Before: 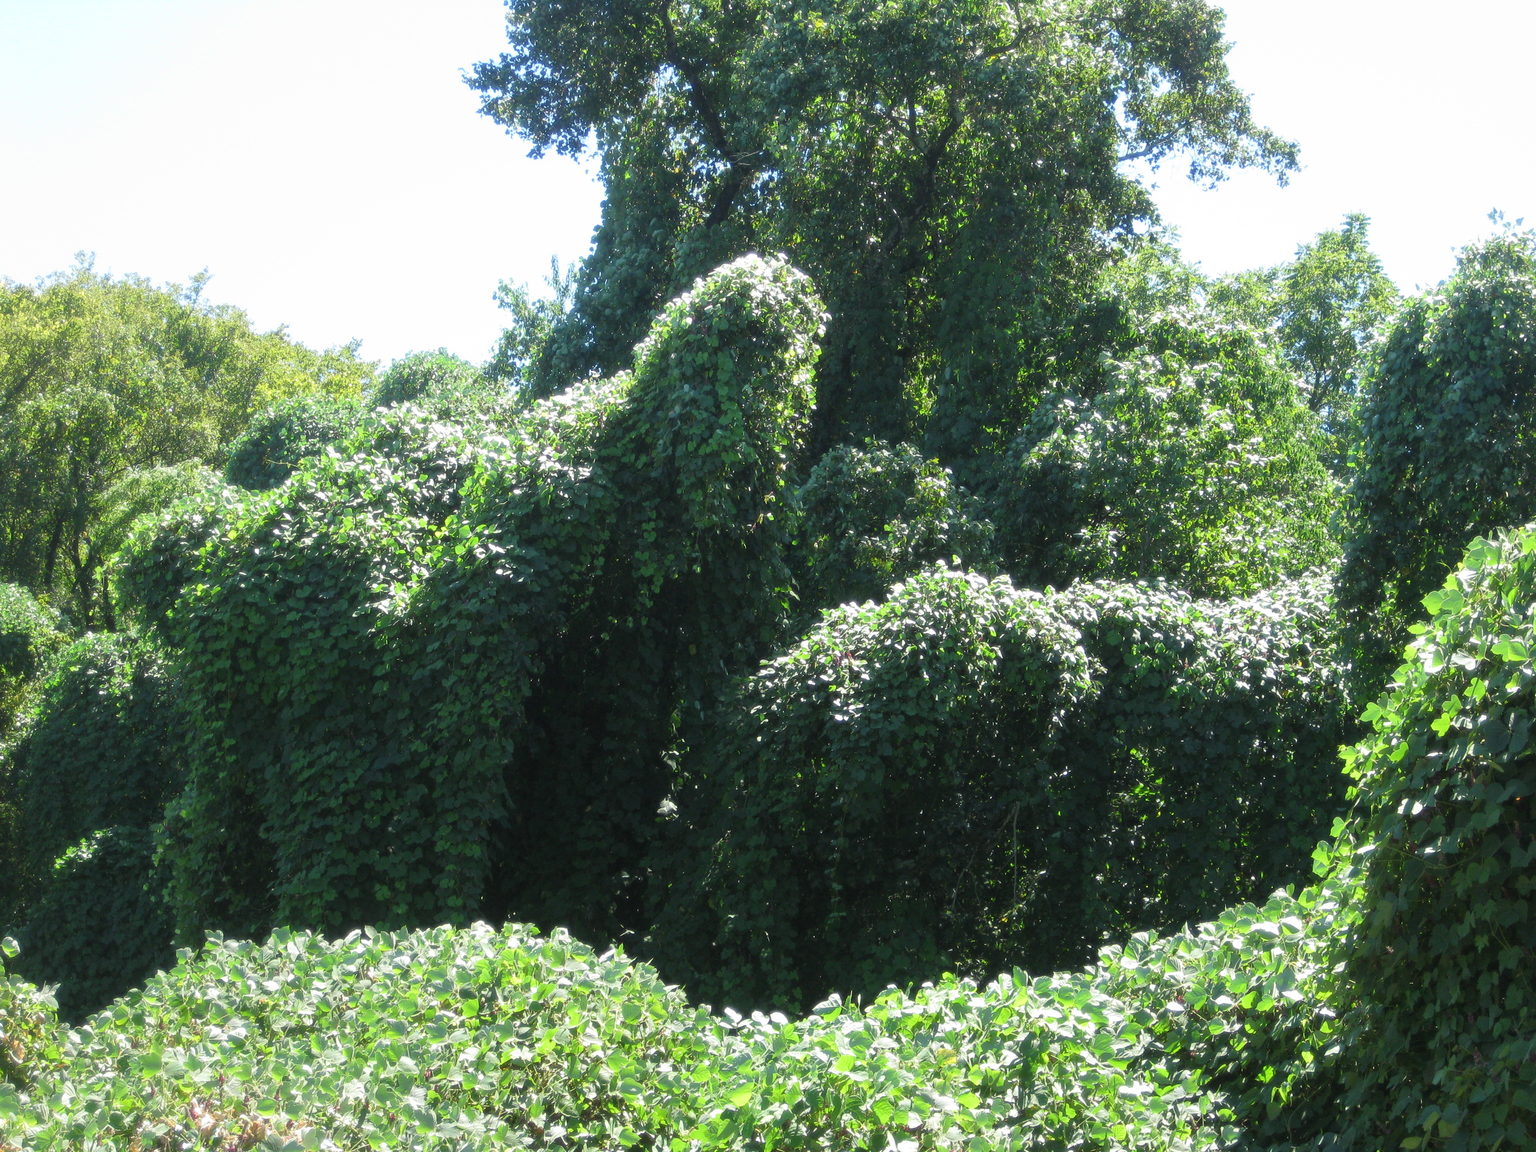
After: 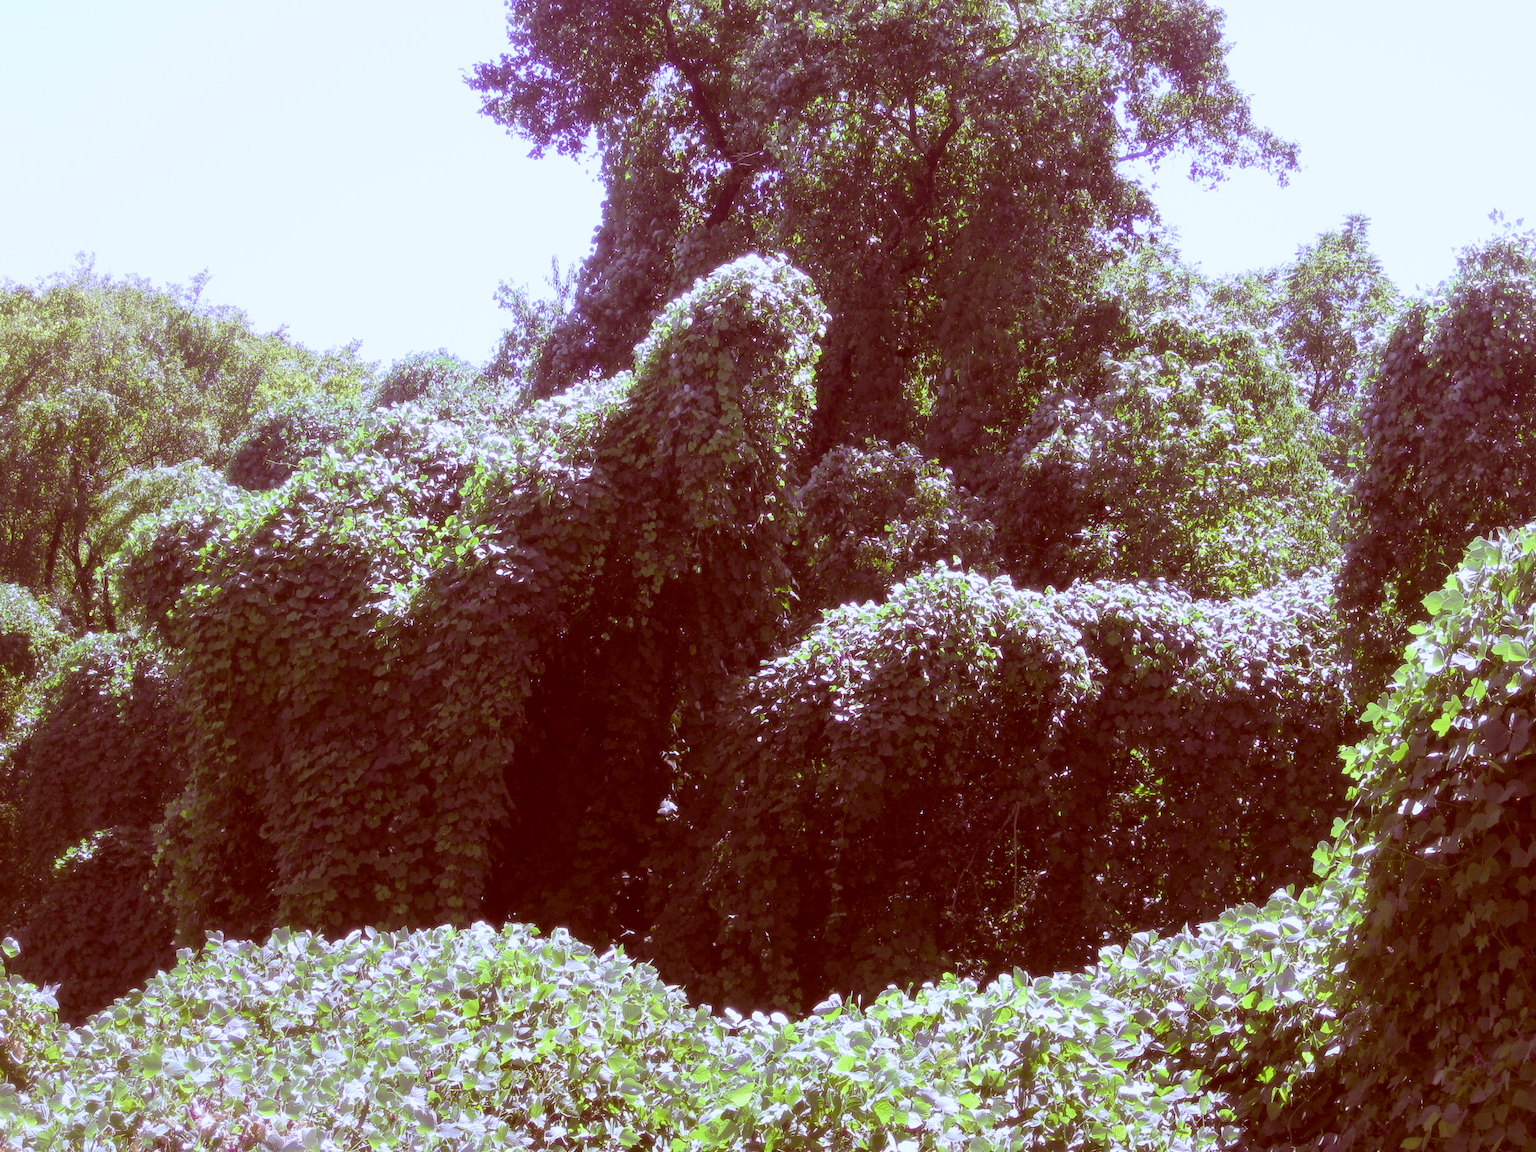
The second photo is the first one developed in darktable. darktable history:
color correction: highlights a* 9.03, highlights b* 8.71, shadows a* 40, shadows b* 40, saturation 0.8
white balance: red 0.766, blue 1.537
contrast brightness saturation: contrast 0.04, saturation 0.07
